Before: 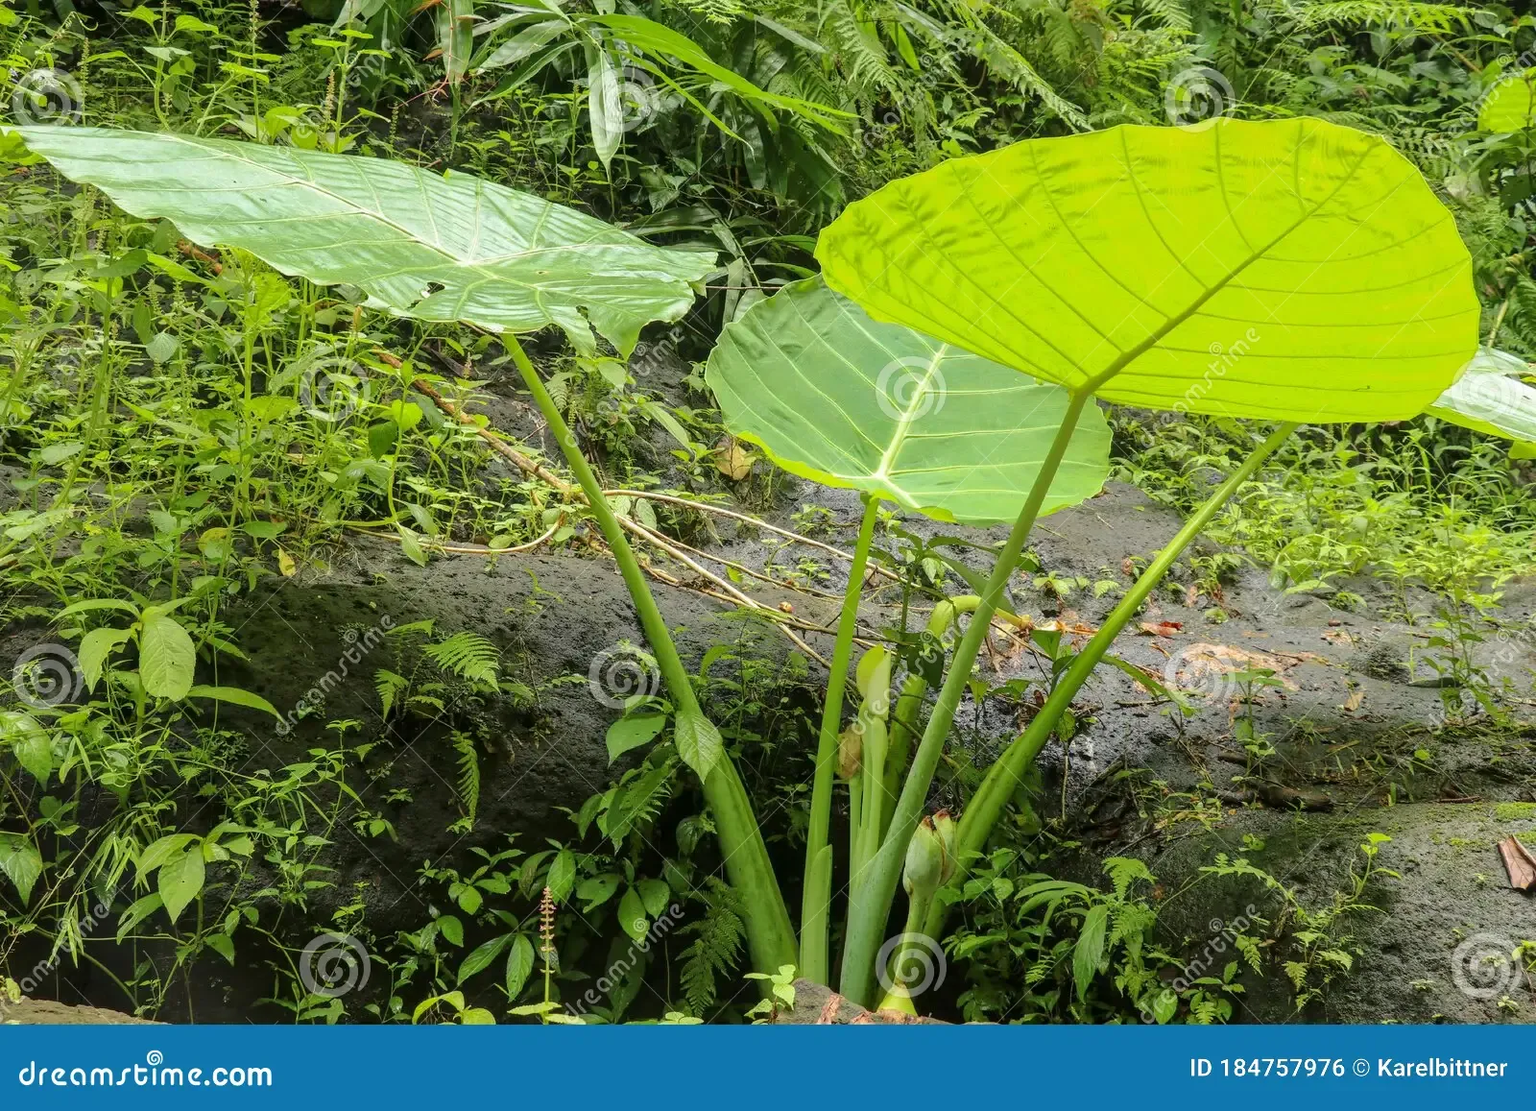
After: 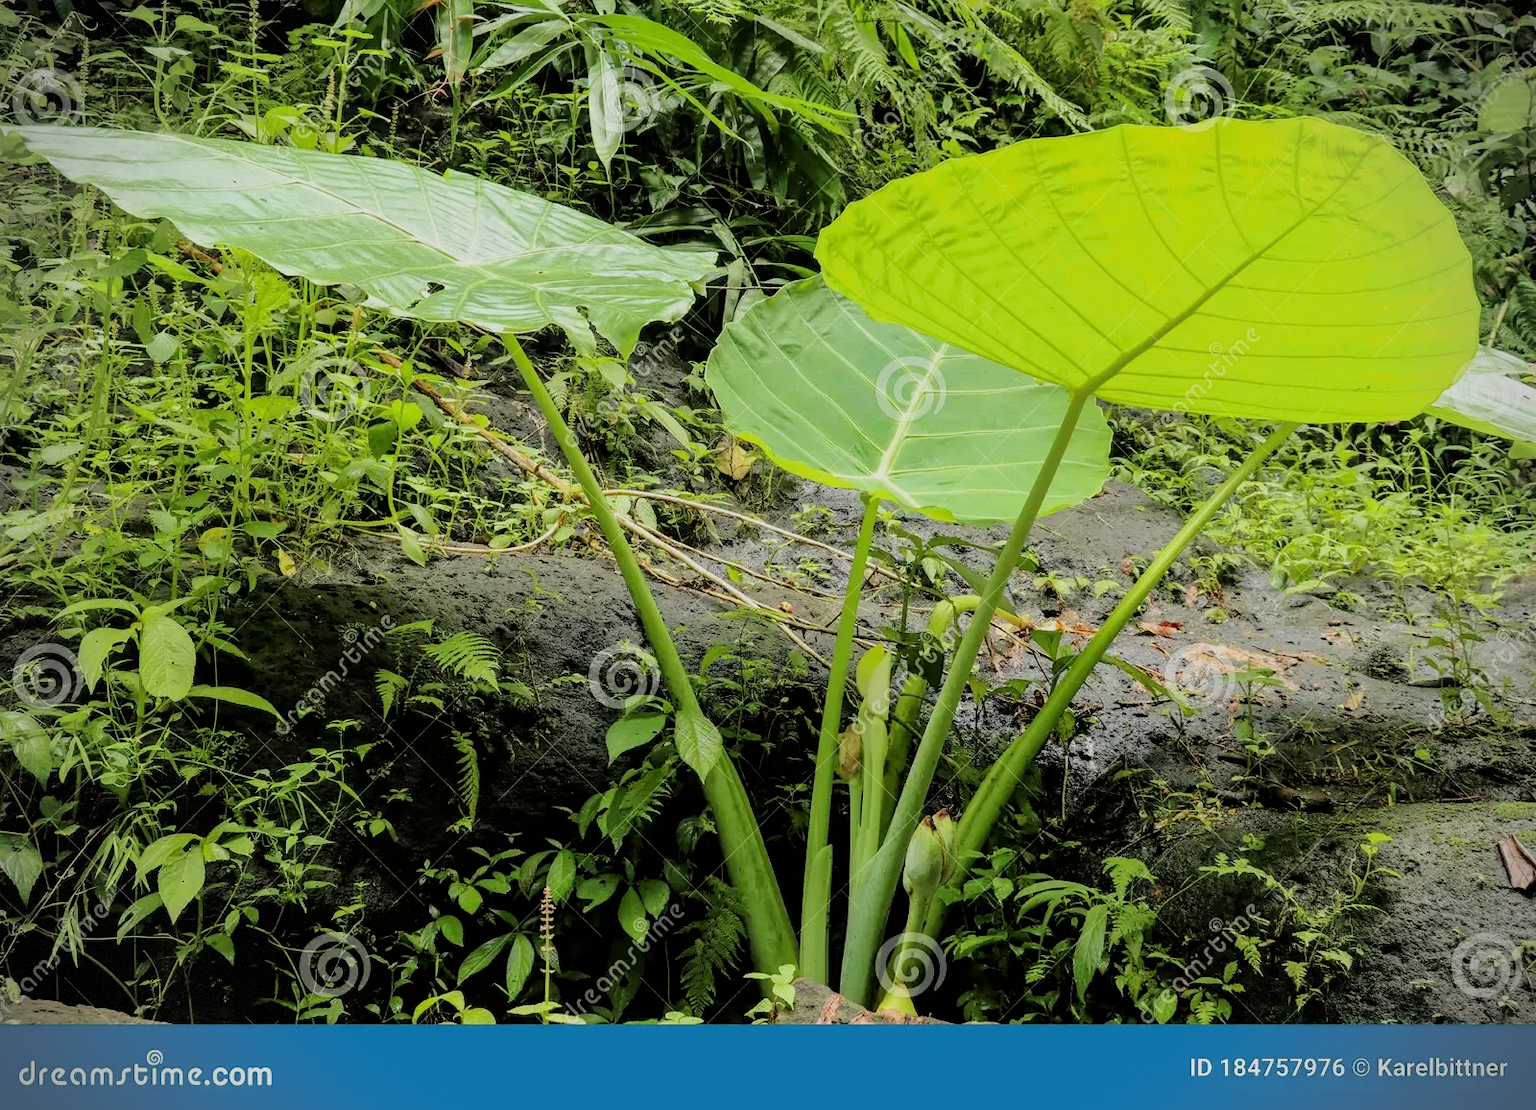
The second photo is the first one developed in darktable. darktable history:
vignetting: dithering 8-bit output, unbound false
filmic rgb: black relative exposure -5 EV, hardness 2.88, contrast 1.2, highlights saturation mix -30%
